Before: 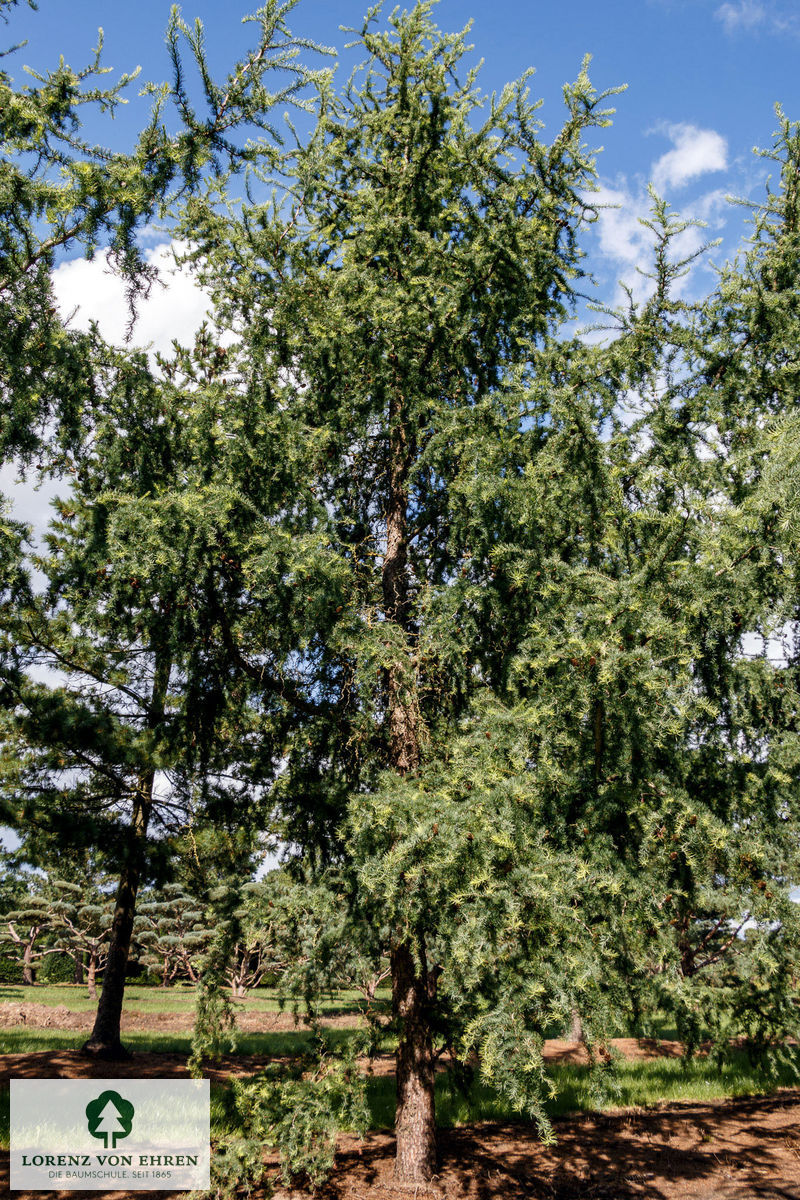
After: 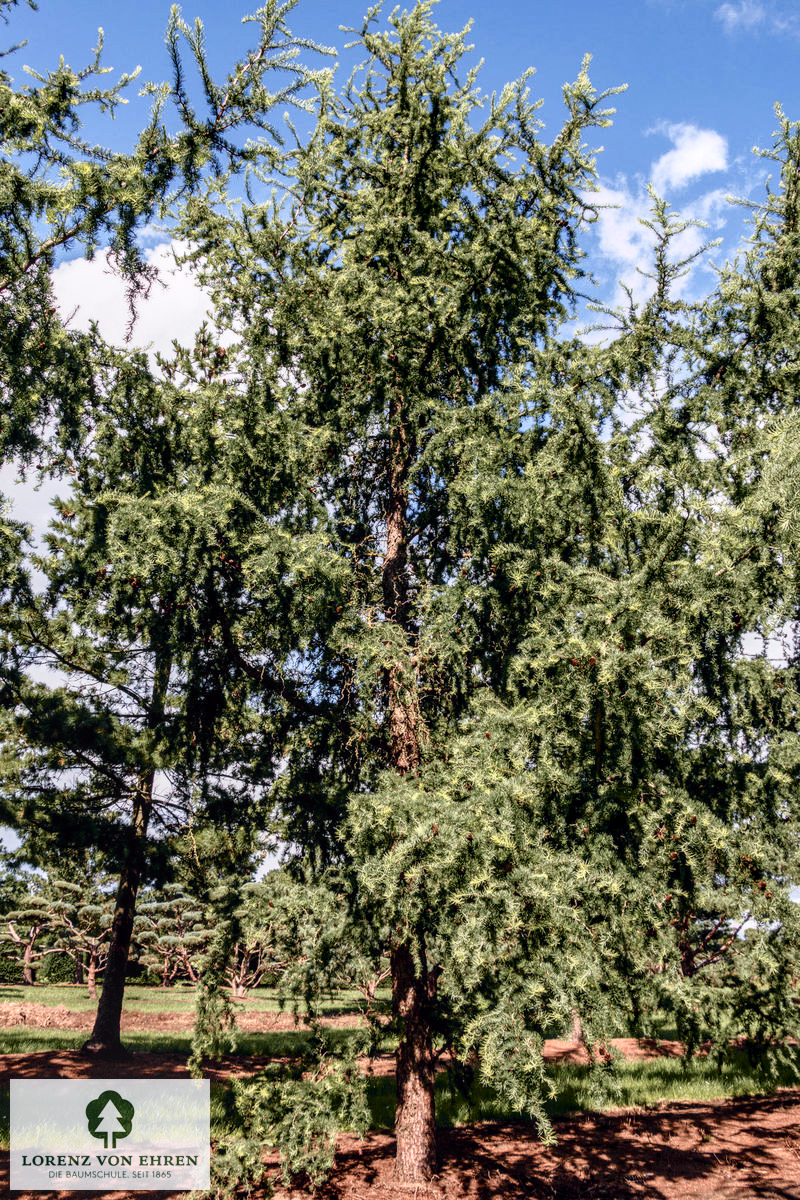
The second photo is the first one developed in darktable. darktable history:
shadows and highlights: shadows 37.27, highlights -28.18, soften with gaussian
local contrast: on, module defaults
tone curve: curves: ch0 [(0, 0.009) (0.105, 0.08) (0.195, 0.18) (0.283, 0.316) (0.384, 0.434) (0.485, 0.531) (0.638, 0.69) (0.81, 0.872) (1, 0.977)]; ch1 [(0, 0) (0.161, 0.092) (0.35, 0.33) (0.379, 0.401) (0.456, 0.469) (0.498, 0.502) (0.52, 0.536) (0.586, 0.617) (0.635, 0.655) (1, 1)]; ch2 [(0, 0) (0.371, 0.362) (0.437, 0.437) (0.483, 0.484) (0.53, 0.515) (0.56, 0.571) (0.622, 0.606) (1, 1)], color space Lab, independent channels, preserve colors none
